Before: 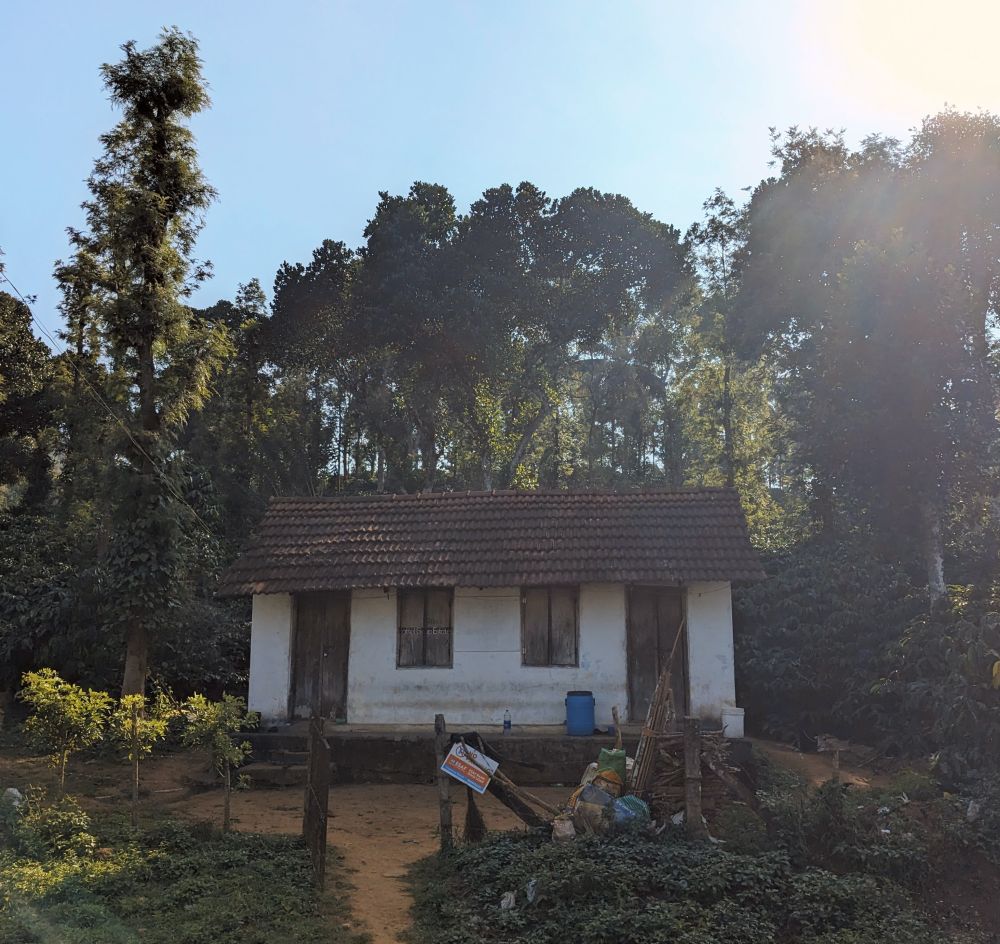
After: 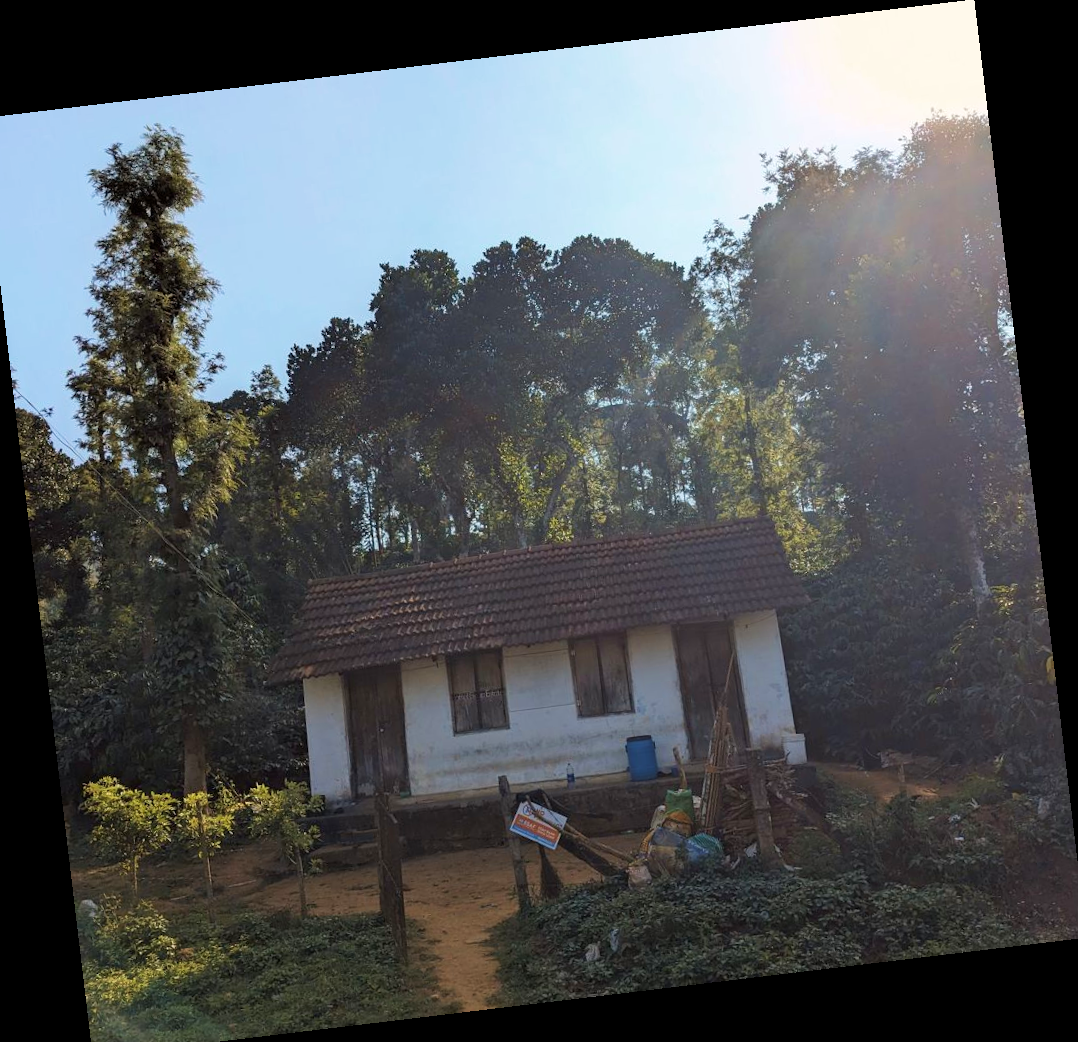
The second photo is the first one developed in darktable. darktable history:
rotate and perspective: rotation -6.83°, automatic cropping off
color balance rgb: global vibrance 1%, saturation formula JzAzBz (2021)
crop and rotate: left 1.774%, right 0.633%, bottom 1.28%
velvia: on, module defaults
